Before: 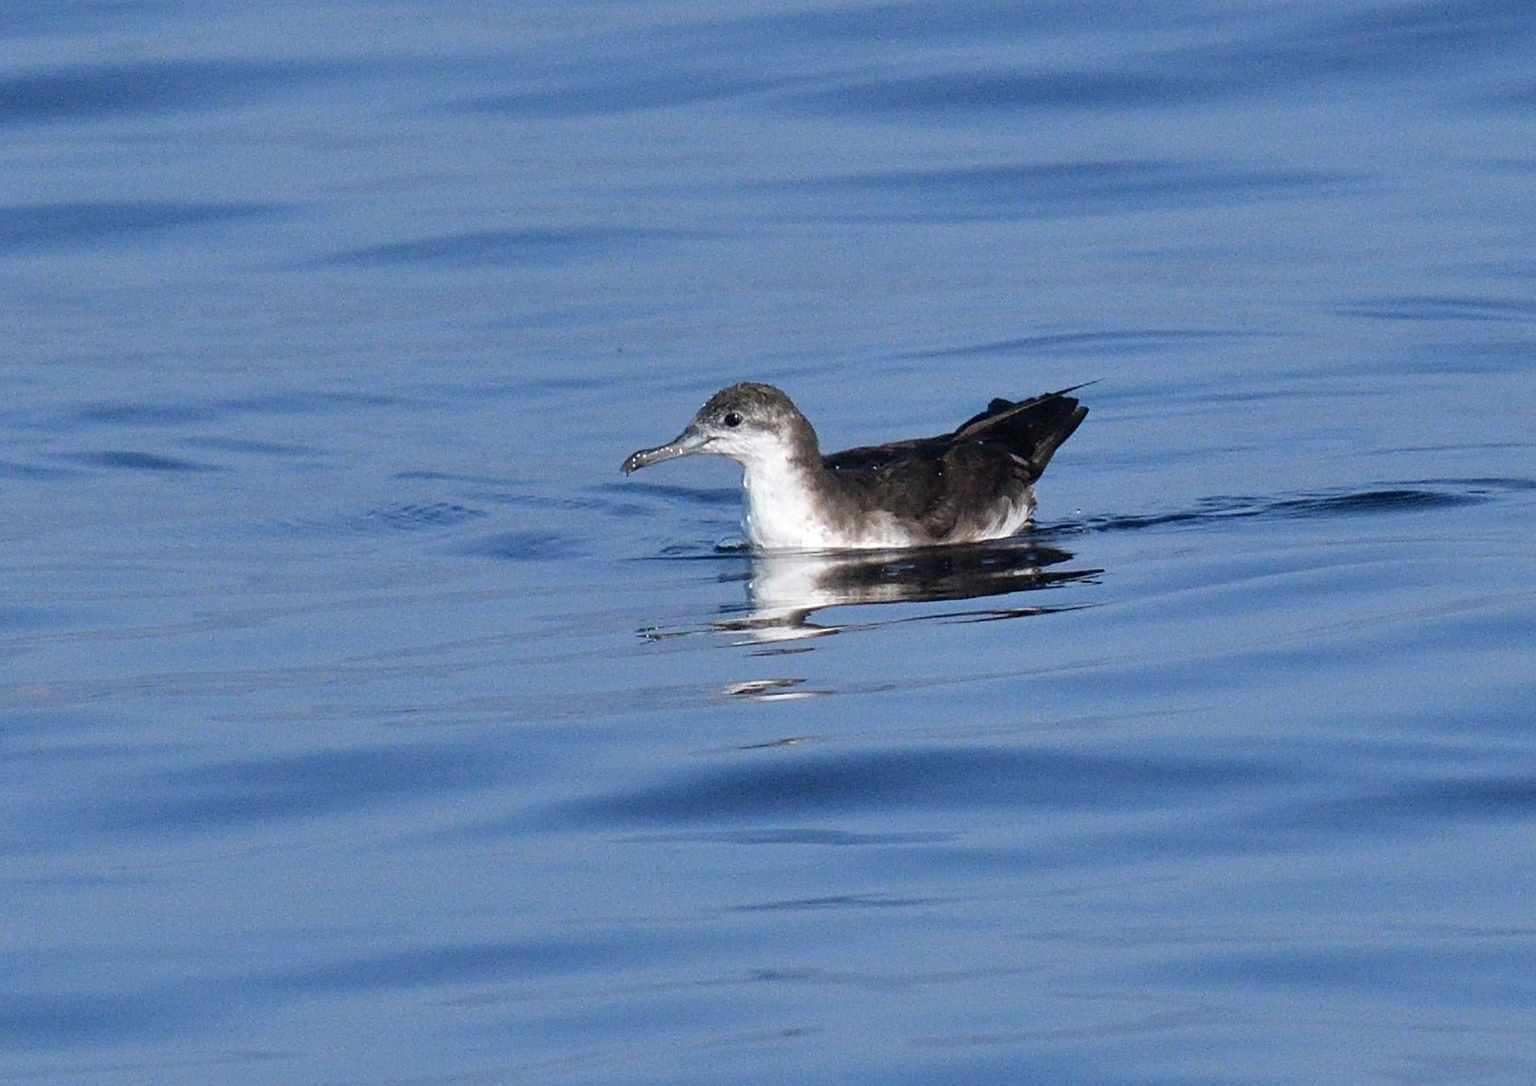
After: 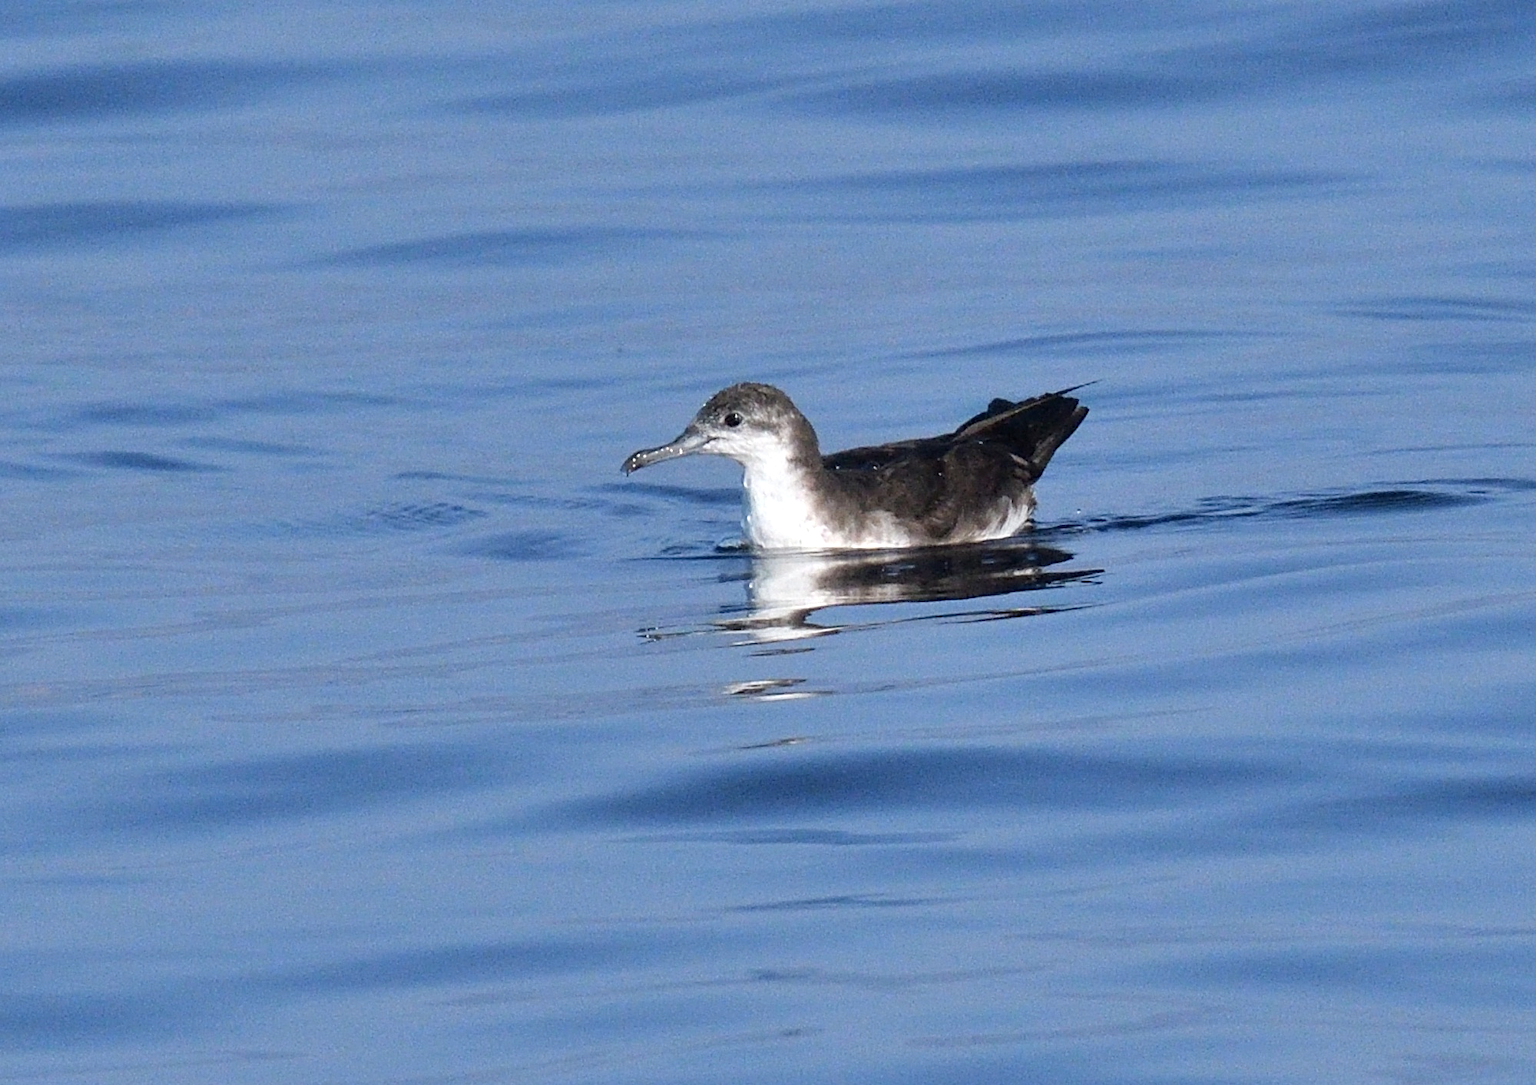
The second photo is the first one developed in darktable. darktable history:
exposure: exposure 0.189 EV, compensate exposure bias true, compensate highlight preservation false
